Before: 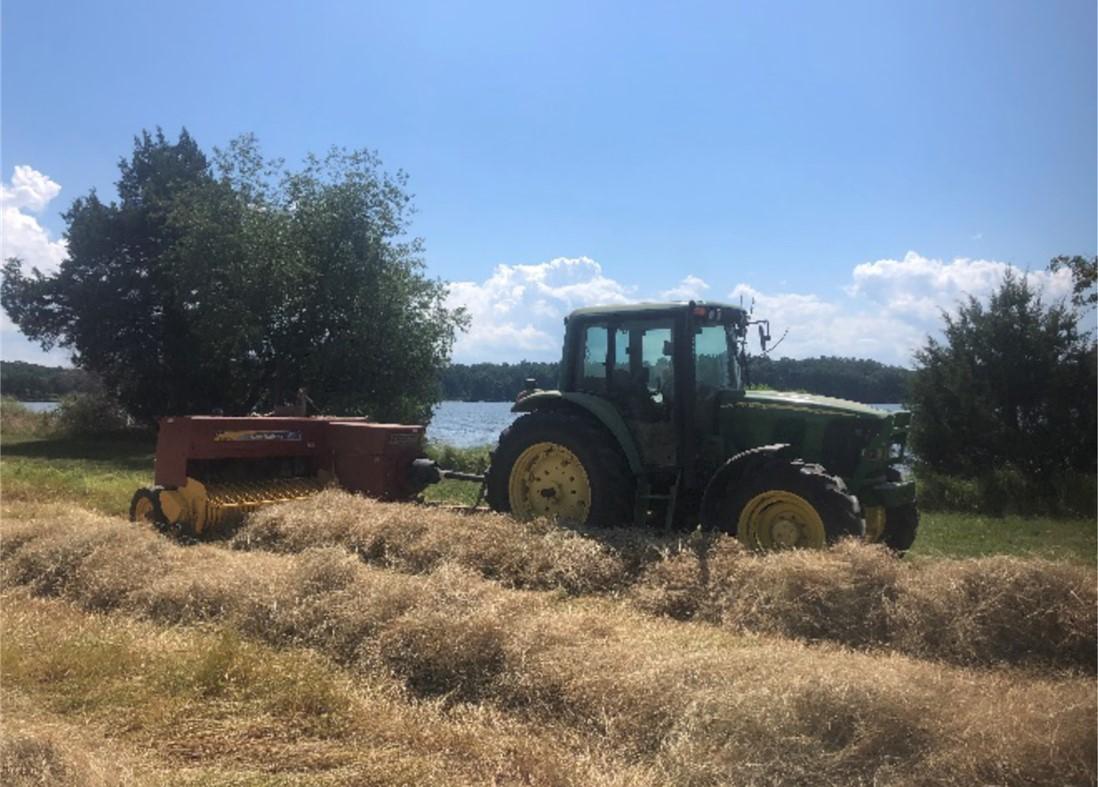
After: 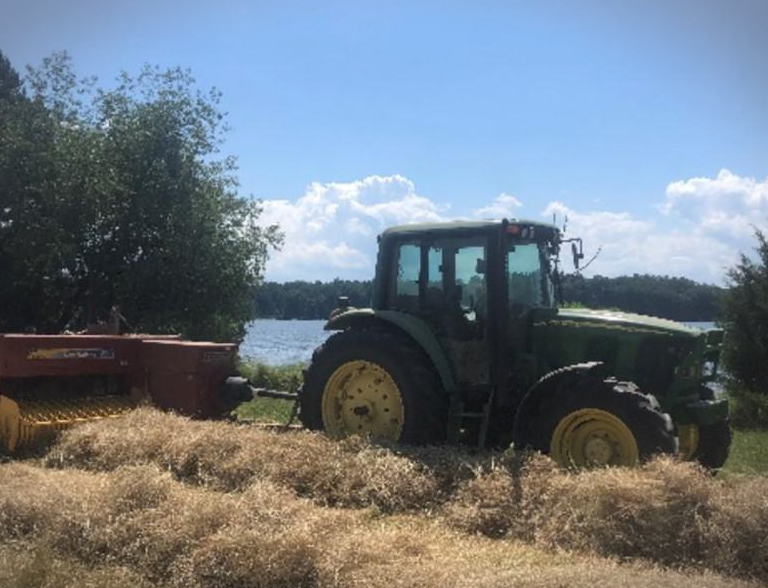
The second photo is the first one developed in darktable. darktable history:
vignetting: fall-off start 100%, brightness -0.406, saturation -0.3, width/height ratio 1.324, dithering 8-bit output, unbound false
crop and rotate: left 17.046%, top 10.659%, right 12.989%, bottom 14.553%
